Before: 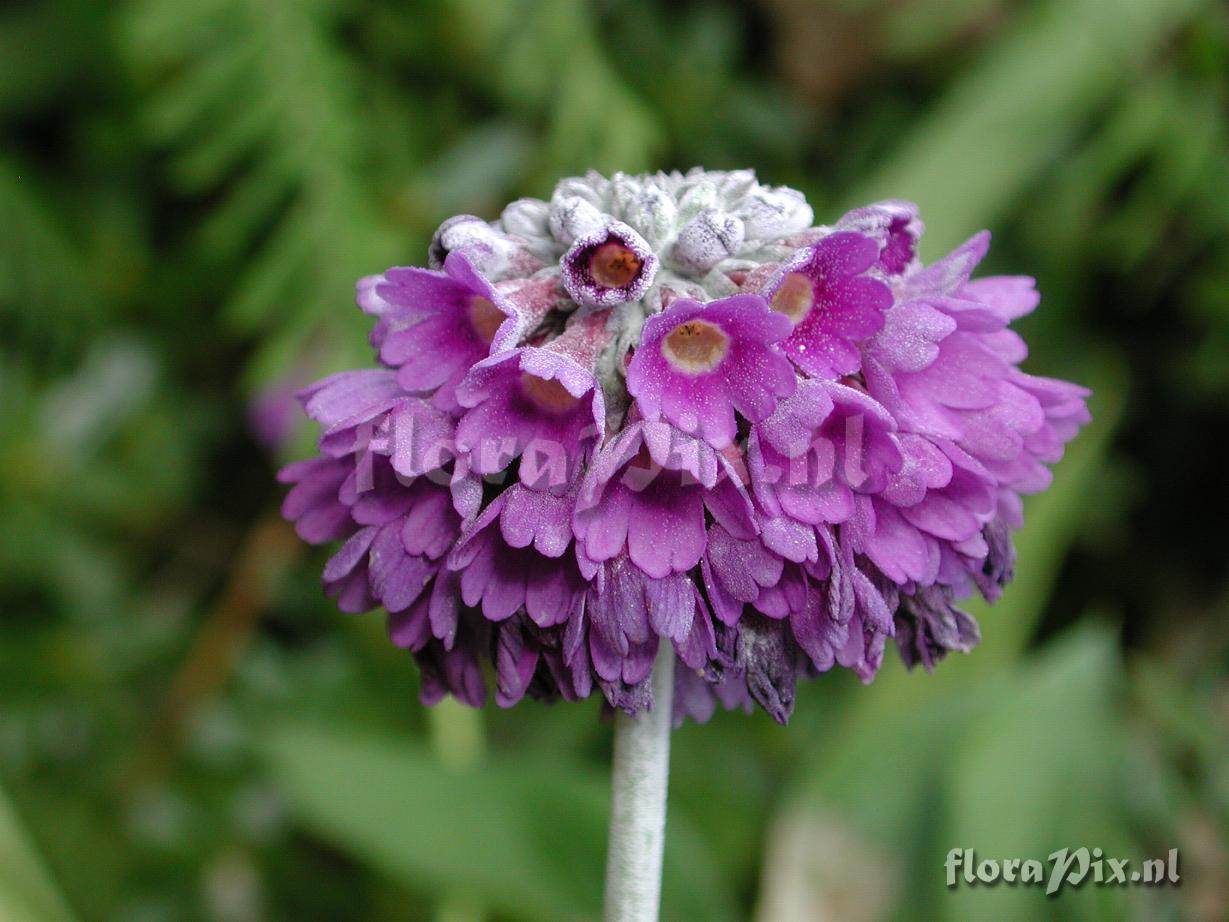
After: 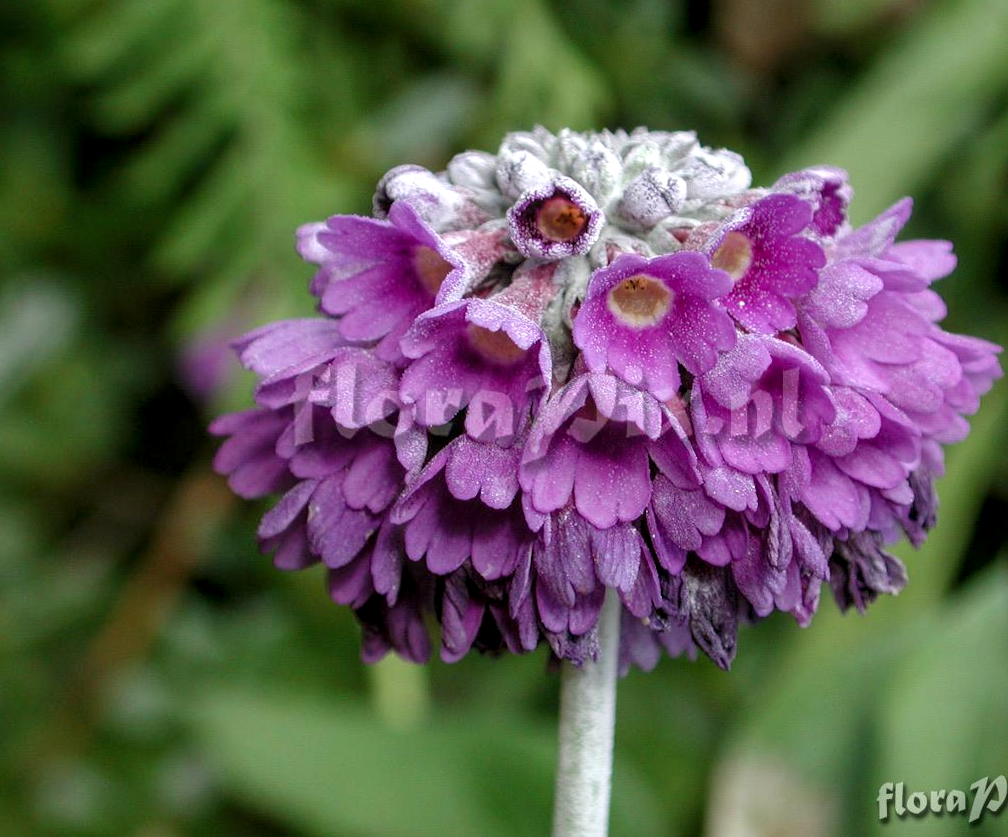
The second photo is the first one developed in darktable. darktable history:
crop: left 8.026%, right 7.374%
rotate and perspective: rotation -0.013°, lens shift (vertical) -0.027, lens shift (horizontal) 0.178, crop left 0.016, crop right 0.989, crop top 0.082, crop bottom 0.918
local contrast: detail 130%
